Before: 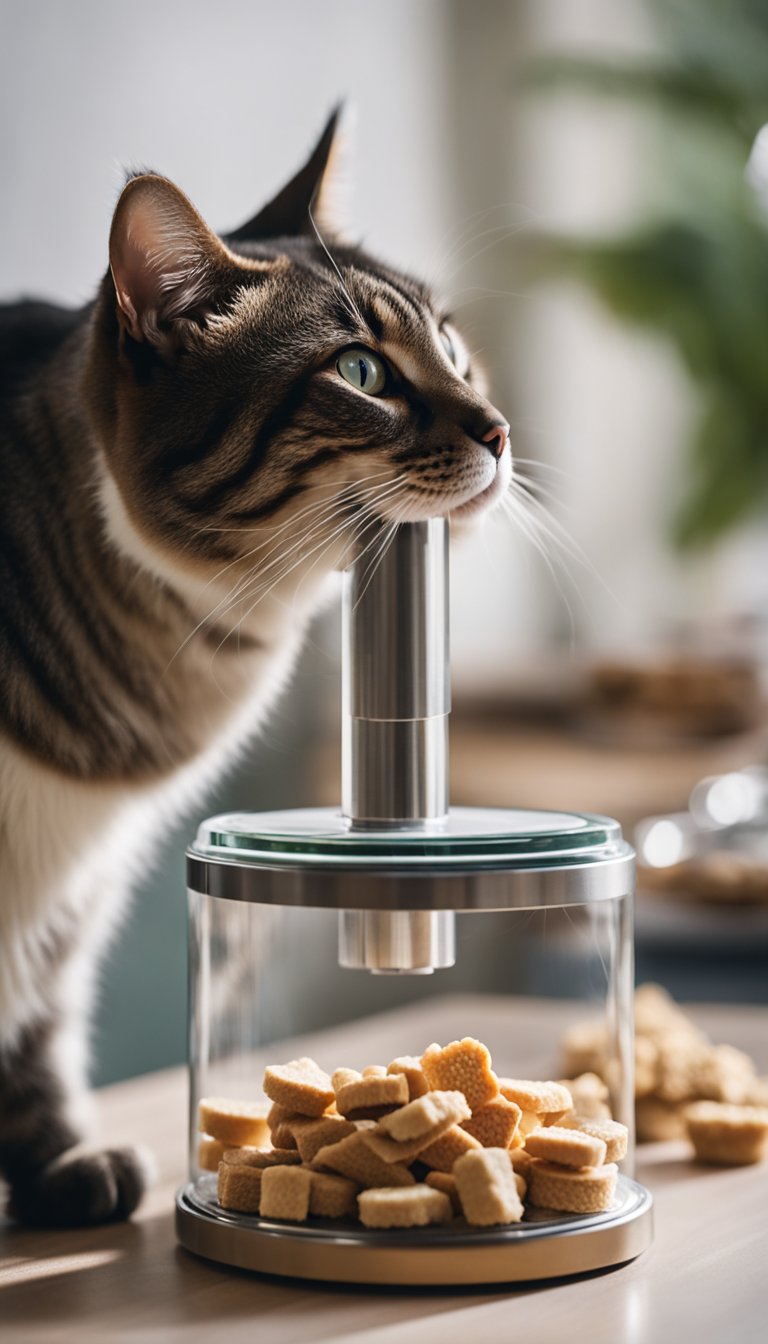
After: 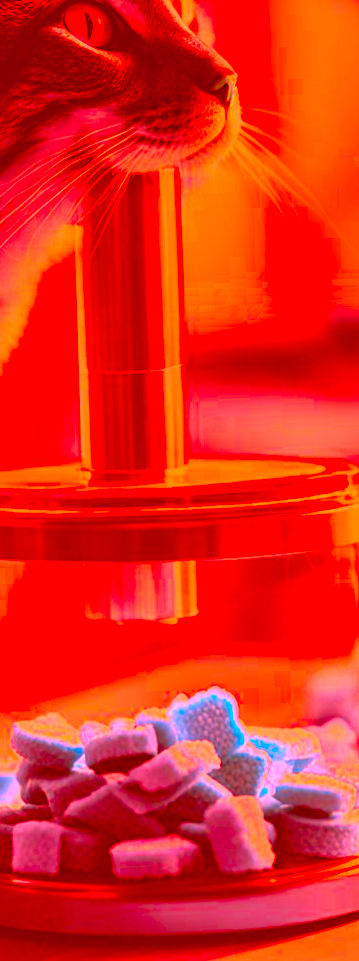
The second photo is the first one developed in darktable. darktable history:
exposure: black level correction 0.001, exposure 0.5 EV, compensate exposure bias true, compensate highlight preservation false
rotate and perspective: rotation -1.77°, lens shift (horizontal) 0.004, automatic cropping off
color correction: highlights a* -39.68, highlights b* -40, shadows a* -40, shadows b* -40, saturation -3
crop: left 35.432%, top 26.233%, right 20.145%, bottom 3.432%
